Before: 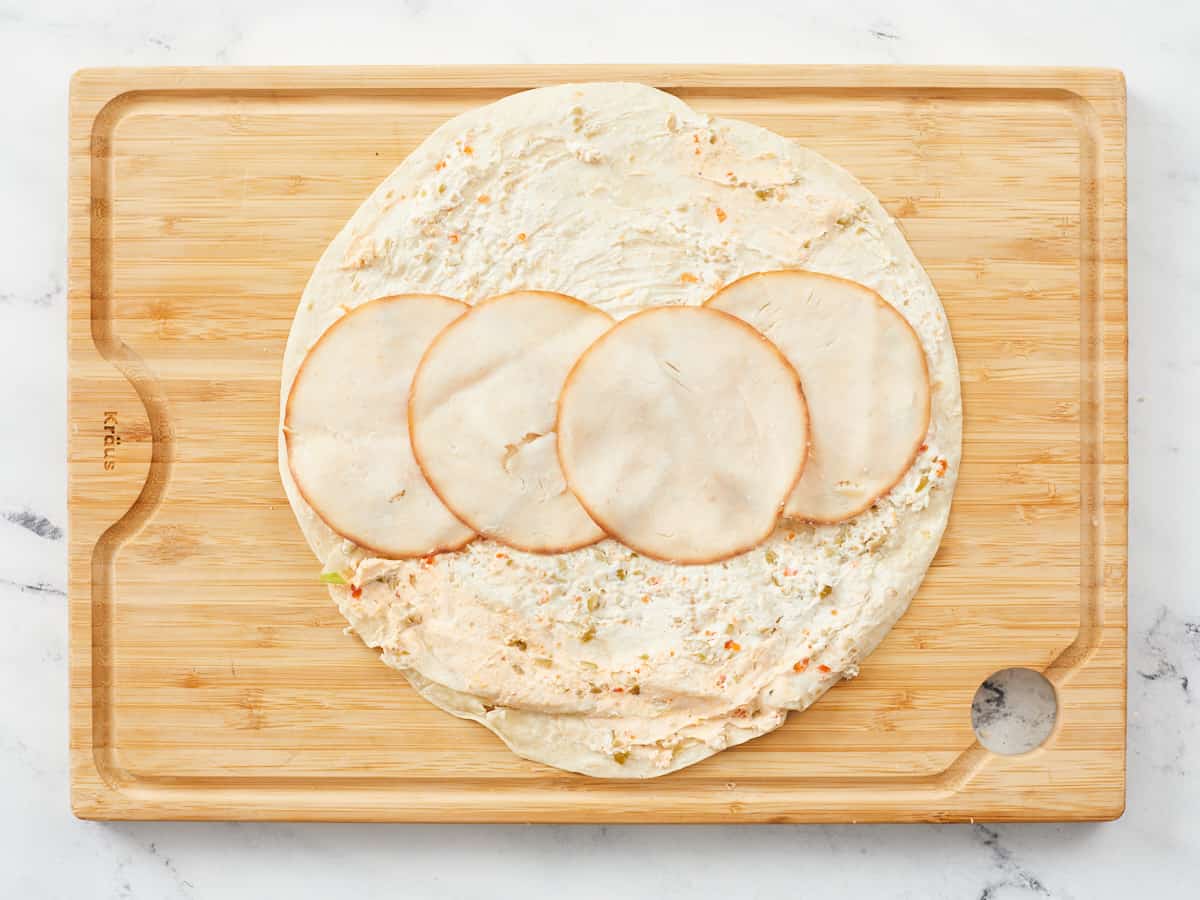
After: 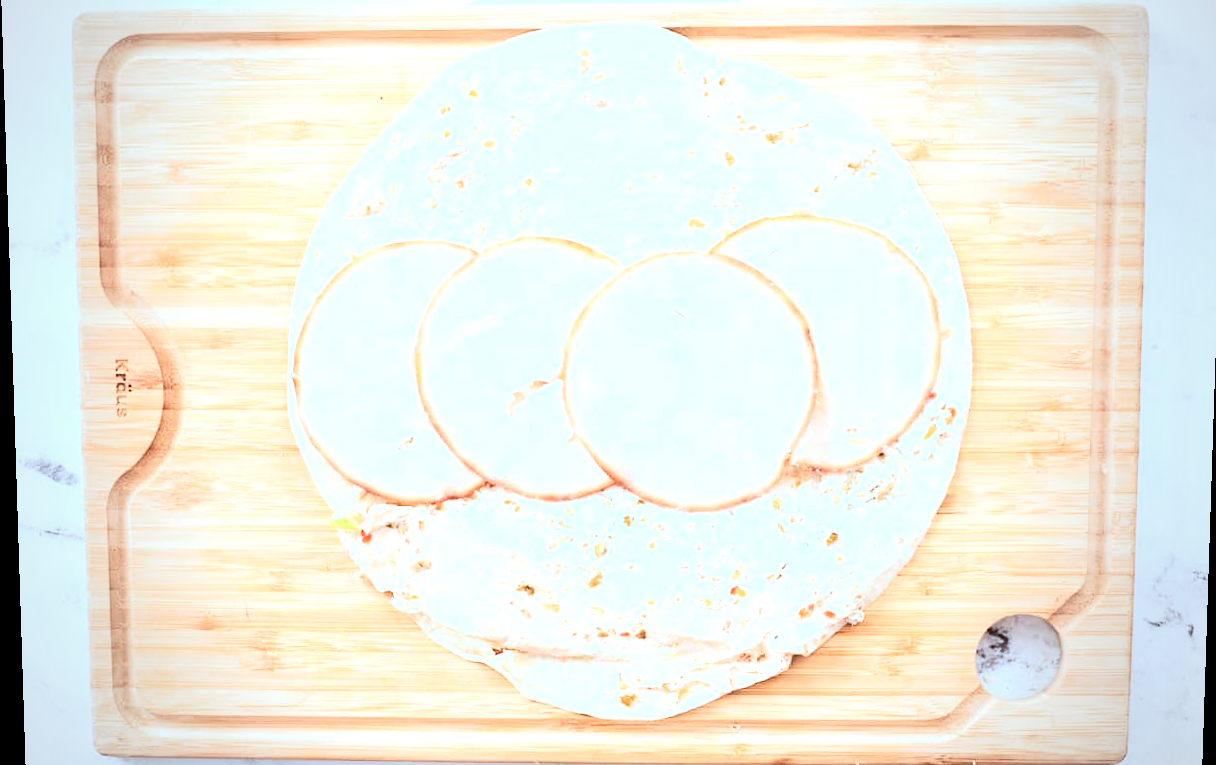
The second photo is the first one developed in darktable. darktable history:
rgb levels: mode RGB, independent channels, levels [[0, 0.474, 1], [0, 0.5, 1], [0, 0.5, 1]]
vignetting: fall-off start 67.15%, brightness -0.442, saturation -0.691, width/height ratio 1.011, unbound false
white balance: red 1.009, blue 1.027
color correction: highlights a* -9.35, highlights b* -23.15
rotate and perspective: lens shift (vertical) 0.048, lens shift (horizontal) -0.024, automatic cropping off
exposure: black level correction 0, exposure 0.7 EV, compensate exposure bias true, compensate highlight preservation false
contrast brightness saturation: contrast 0.28
crop: top 7.625%, bottom 8.027%
